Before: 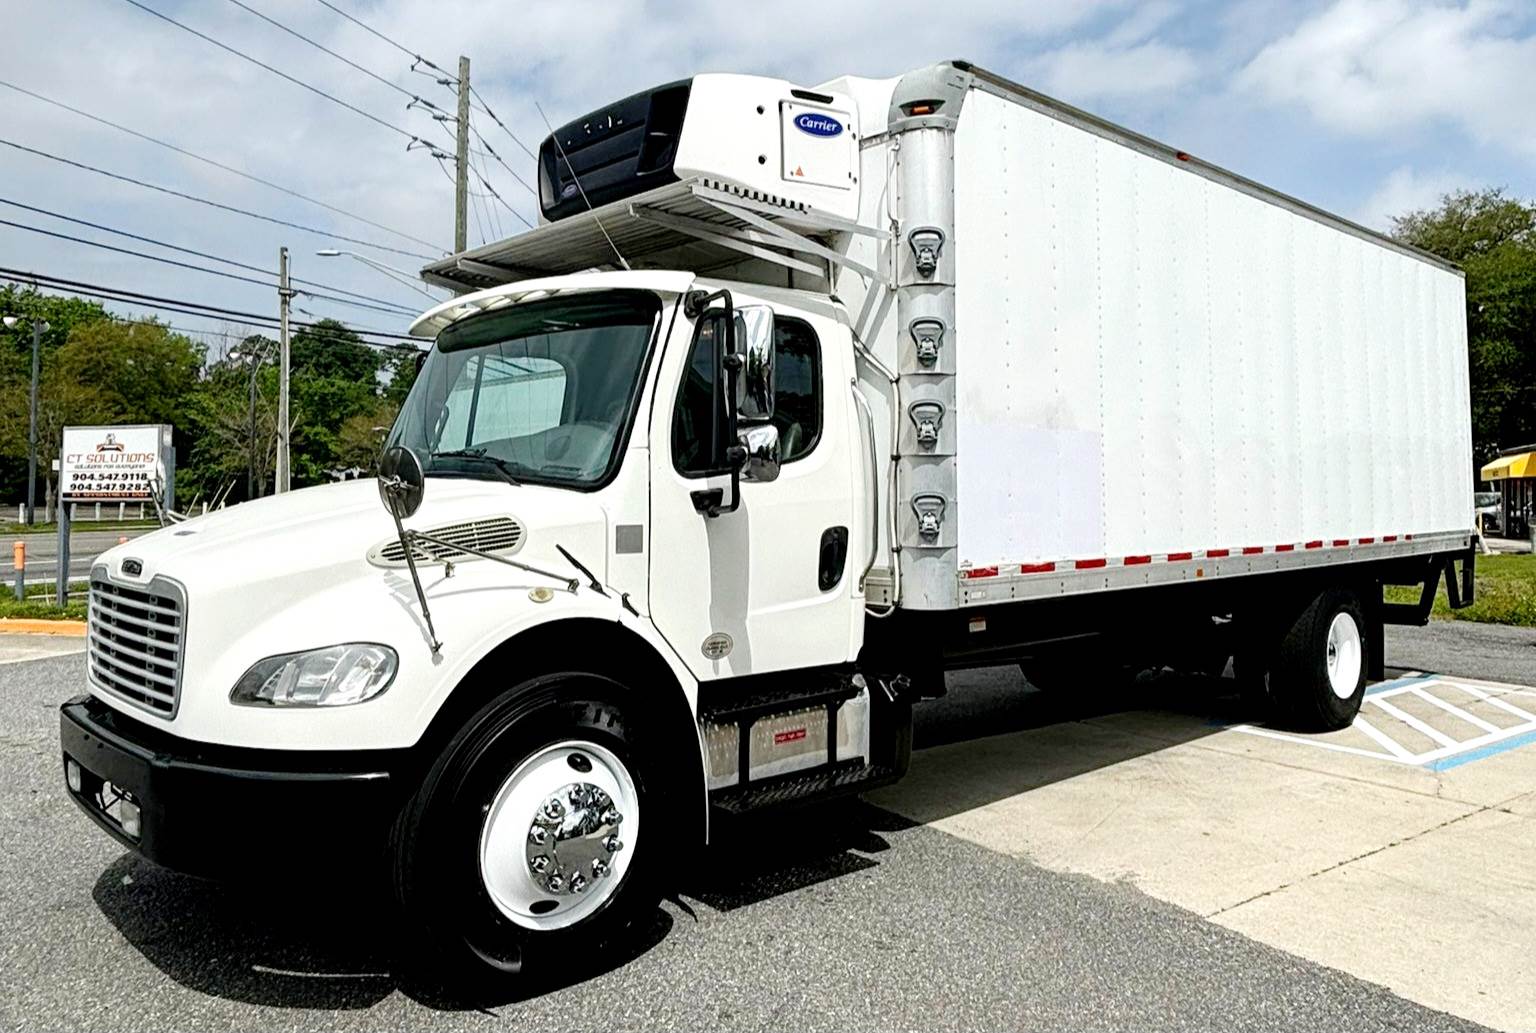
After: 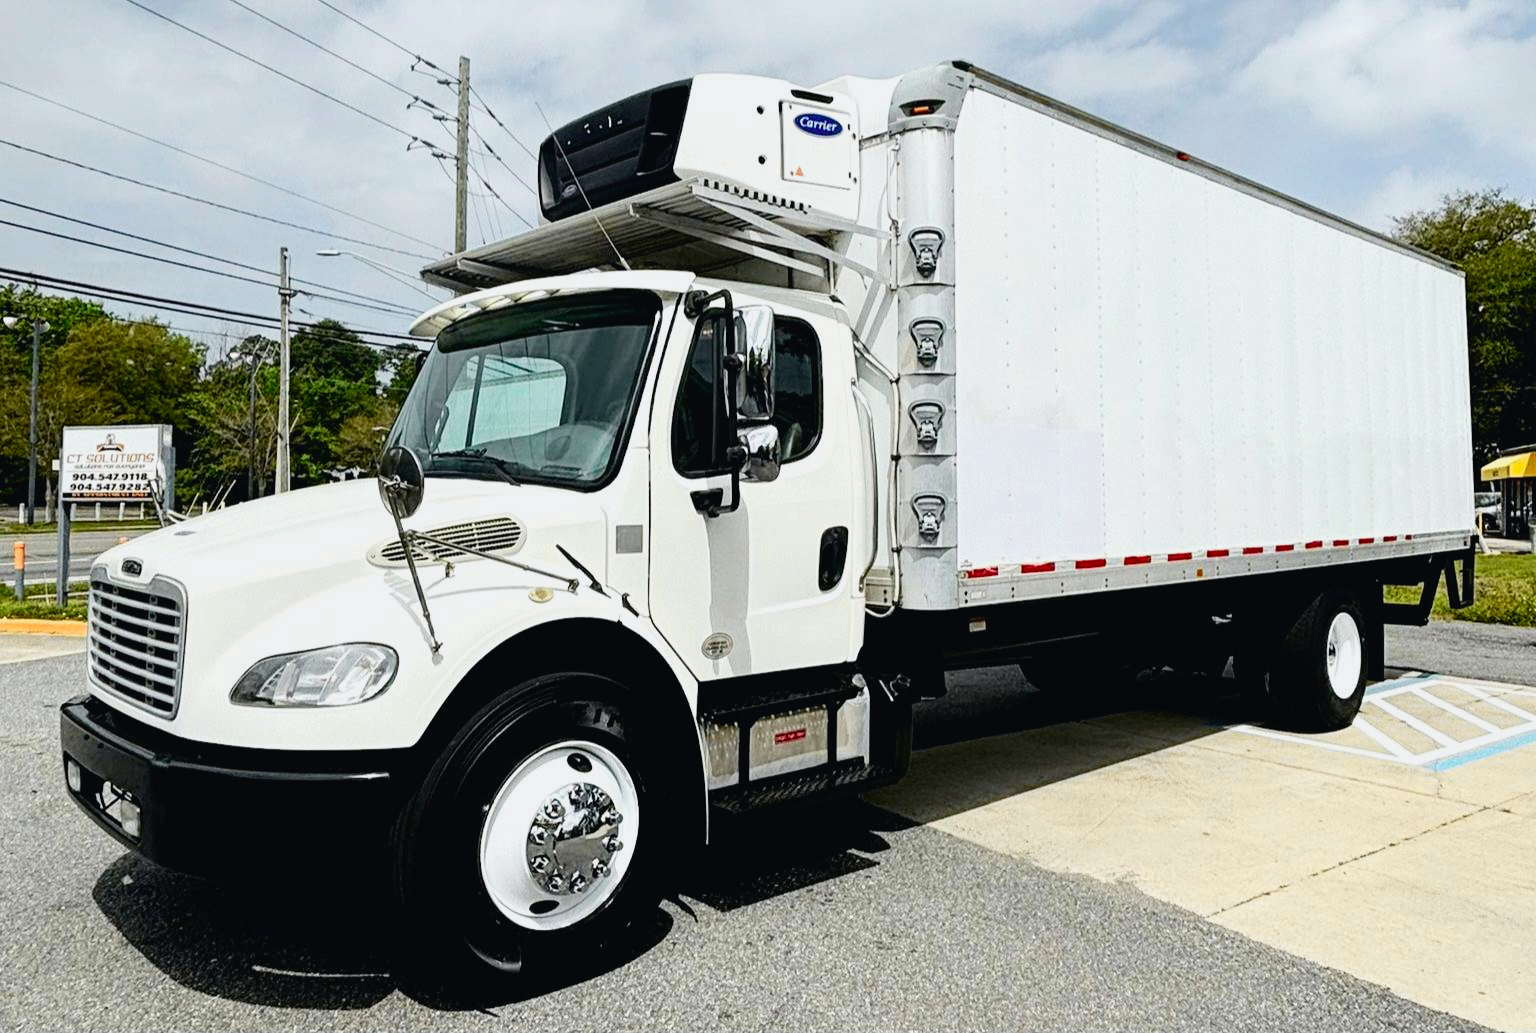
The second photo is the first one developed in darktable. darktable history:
tone curve: curves: ch0 [(0, 0.02) (0.063, 0.058) (0.262, 0.243) (0.447, 0.468) (0.544, 0.596) (0.805, 0.823) (1, 0.952)]; ch1 [(0, 0) (0.339, 0.31) (0.417, 0.401) (0.452, 0.455) (0.482, 0.483) (0.502, 0.499) (0.517, 0.506) (0.55, 0.542) (0.588, 0.604) (0.729, 0.782) (1, 1)]; ch2 [(0, 0) (0.346, 0.34) (0.431, 0.45) (0.485, 0.487) (0.5, 0.496) (0.527, 0.526) (0.56, 0.574) (0.613, 0.642) (0.679, 0.703) (1, 1)], color space Lab, independent channels, preserve colors none
